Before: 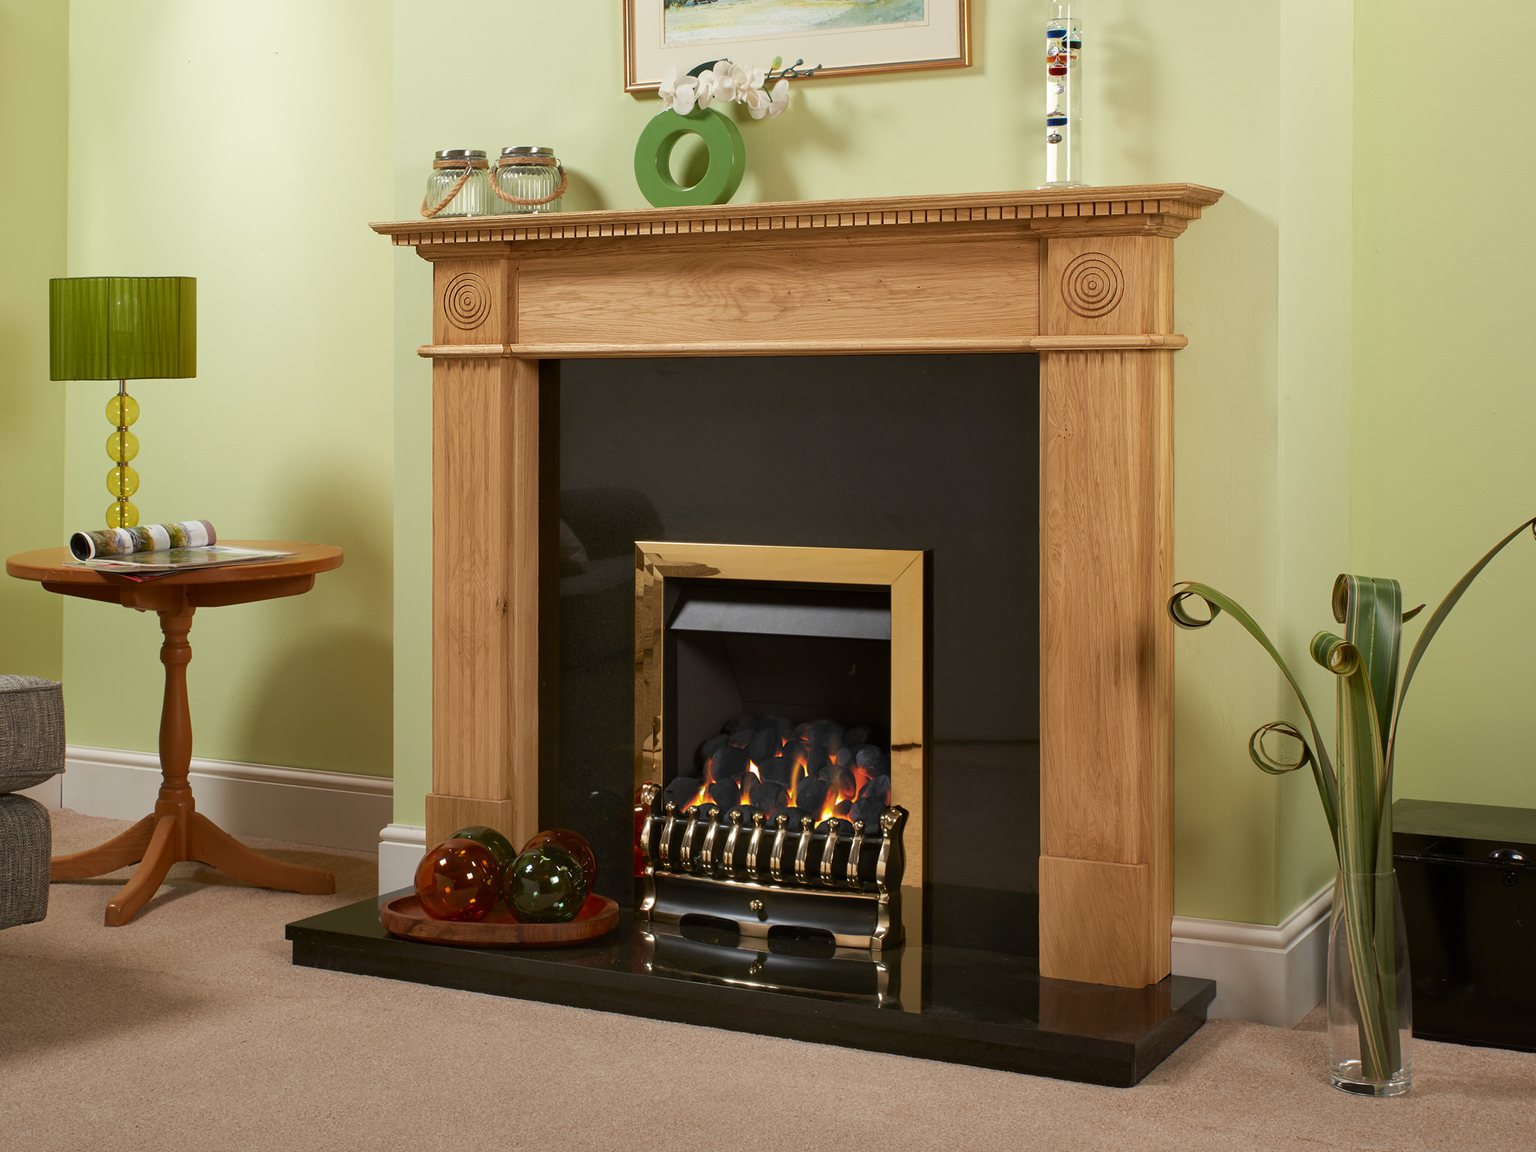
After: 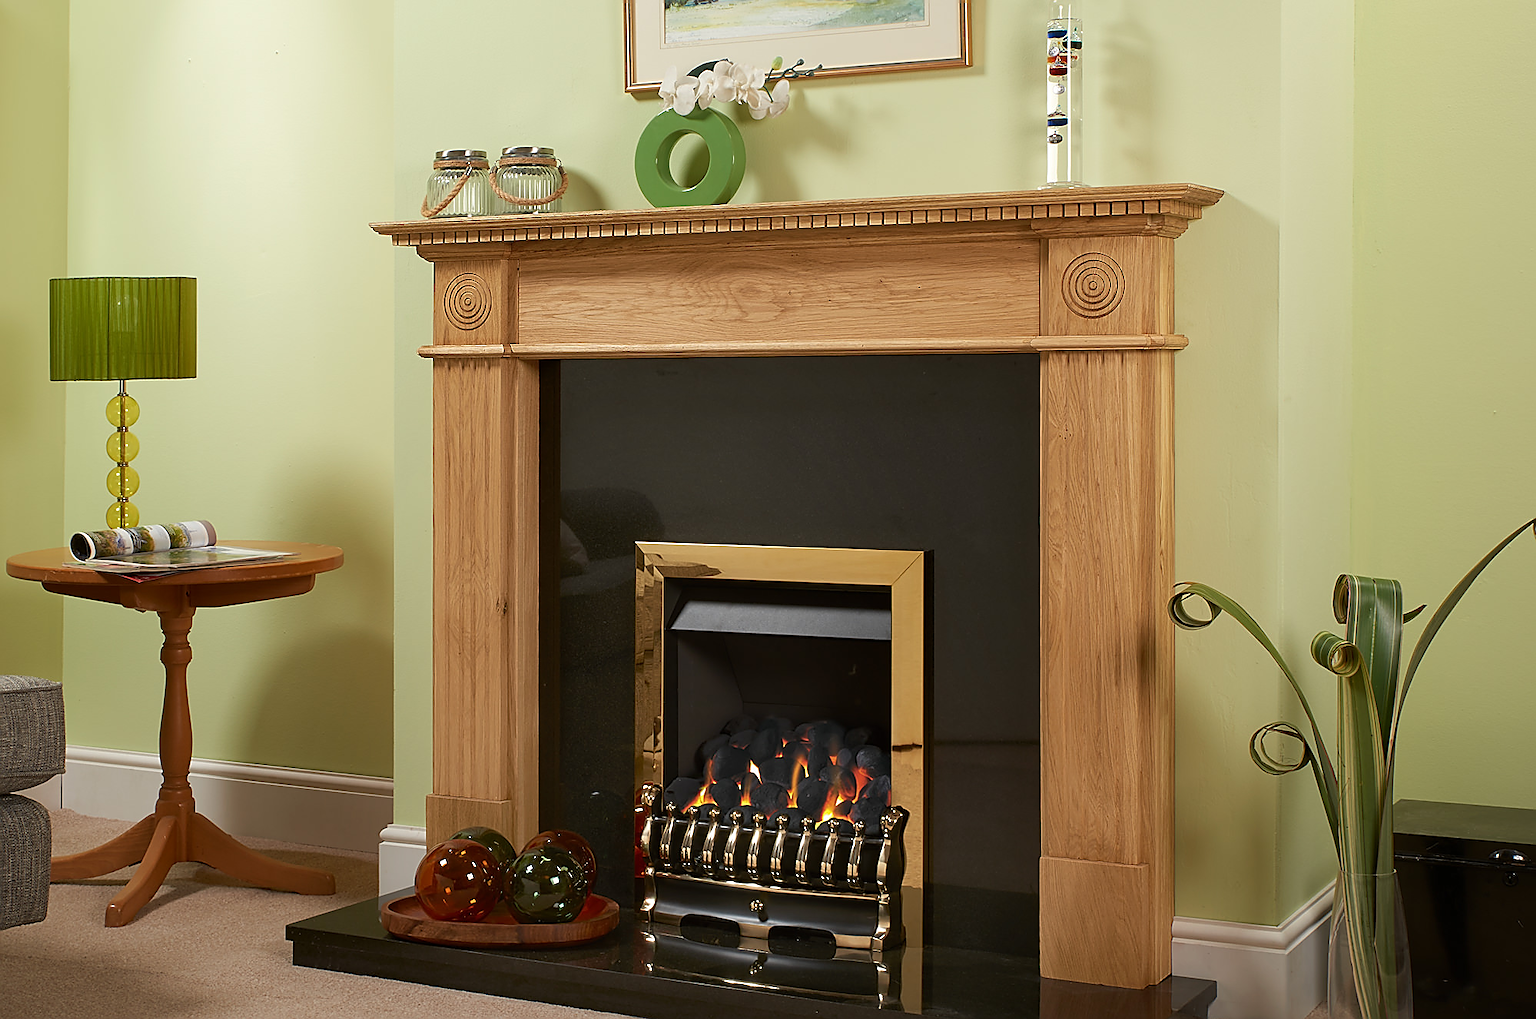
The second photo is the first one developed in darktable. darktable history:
crop and rotate: top 0%, bottom 11.49%
sharpen: radius 1.4, amount 1.25, threshold 0.7
